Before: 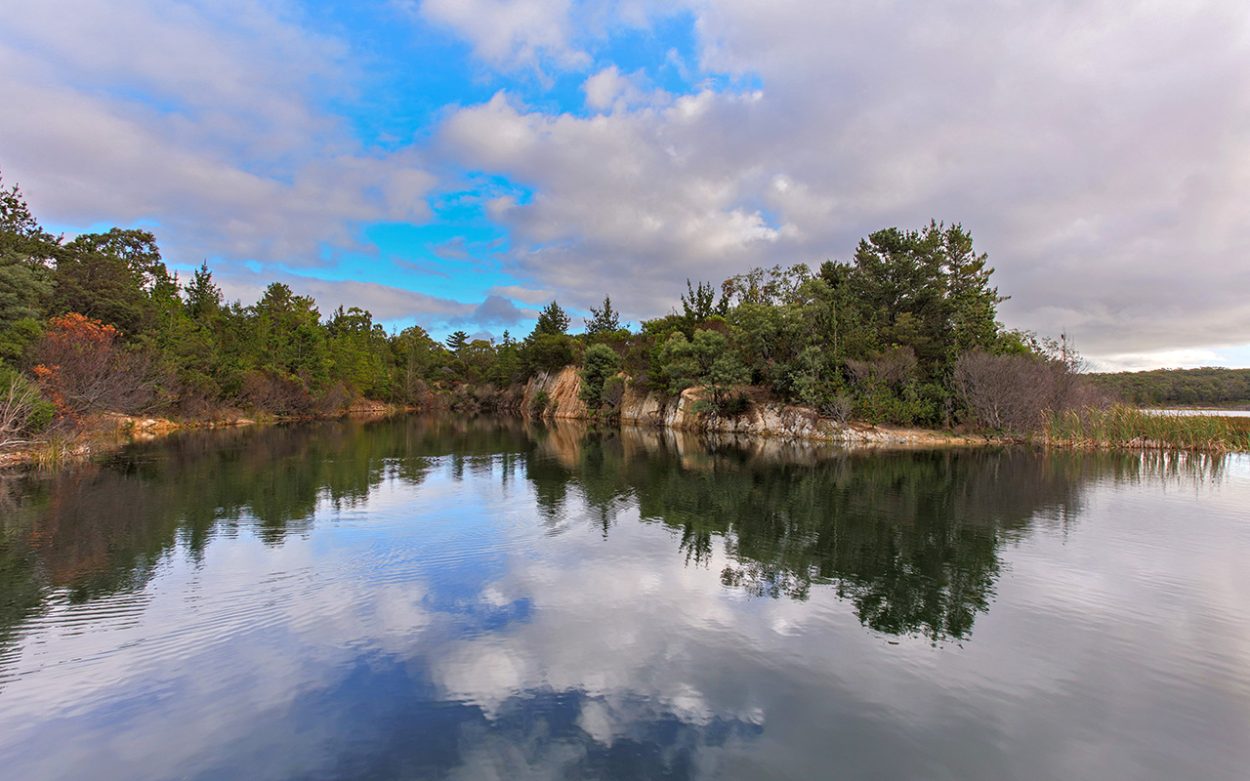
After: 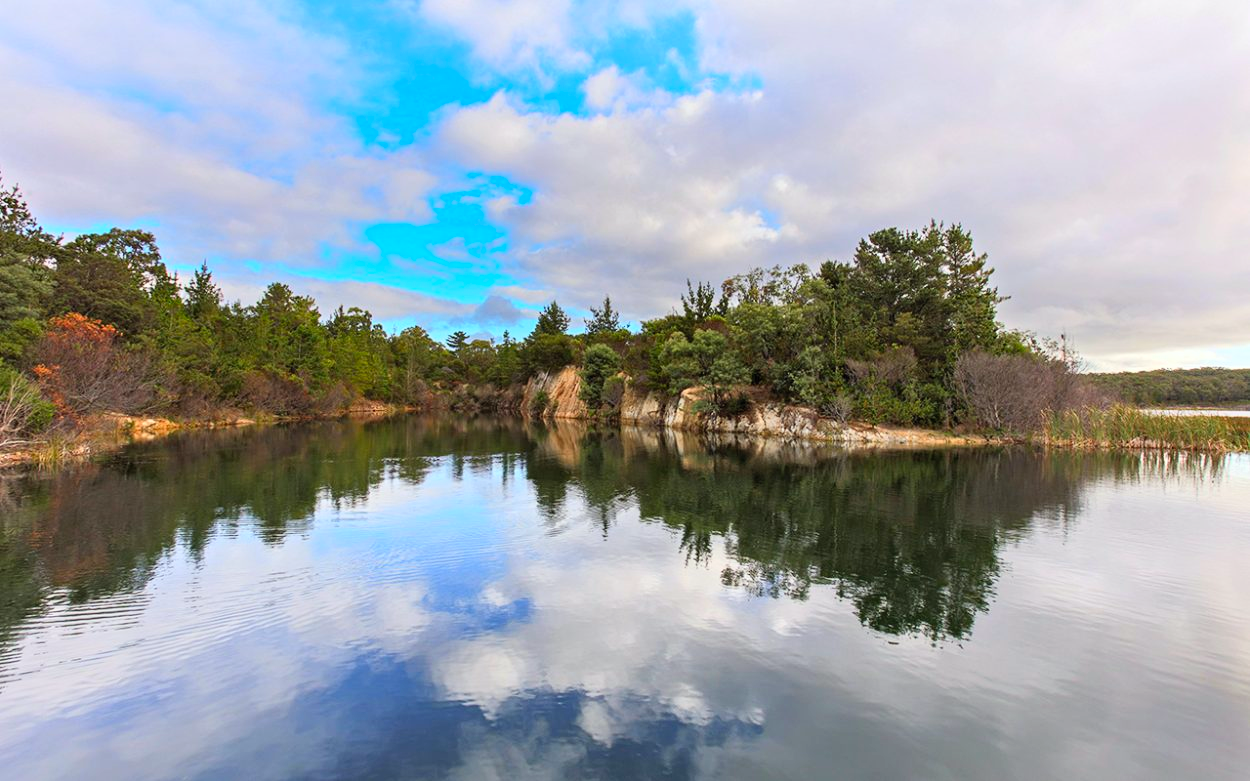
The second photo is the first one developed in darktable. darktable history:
contrast brightness saturation: contrast 0.203, brightness 0.155, saturation 0.228
color correction: highlights a* -2.49, highlights b* 2.33
